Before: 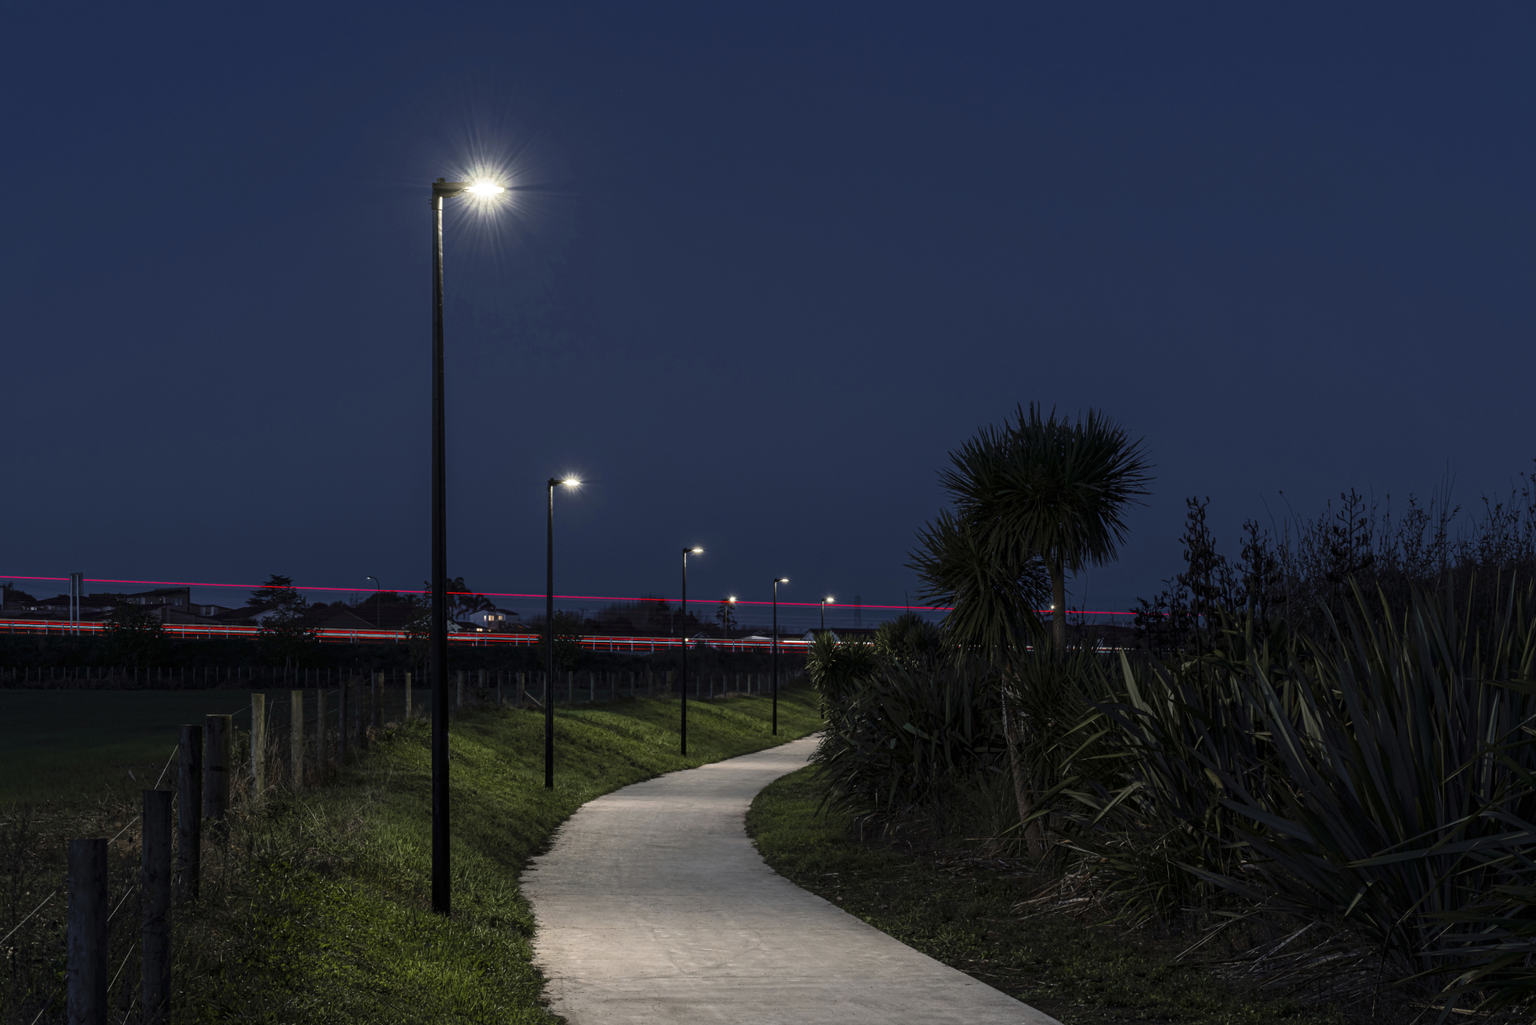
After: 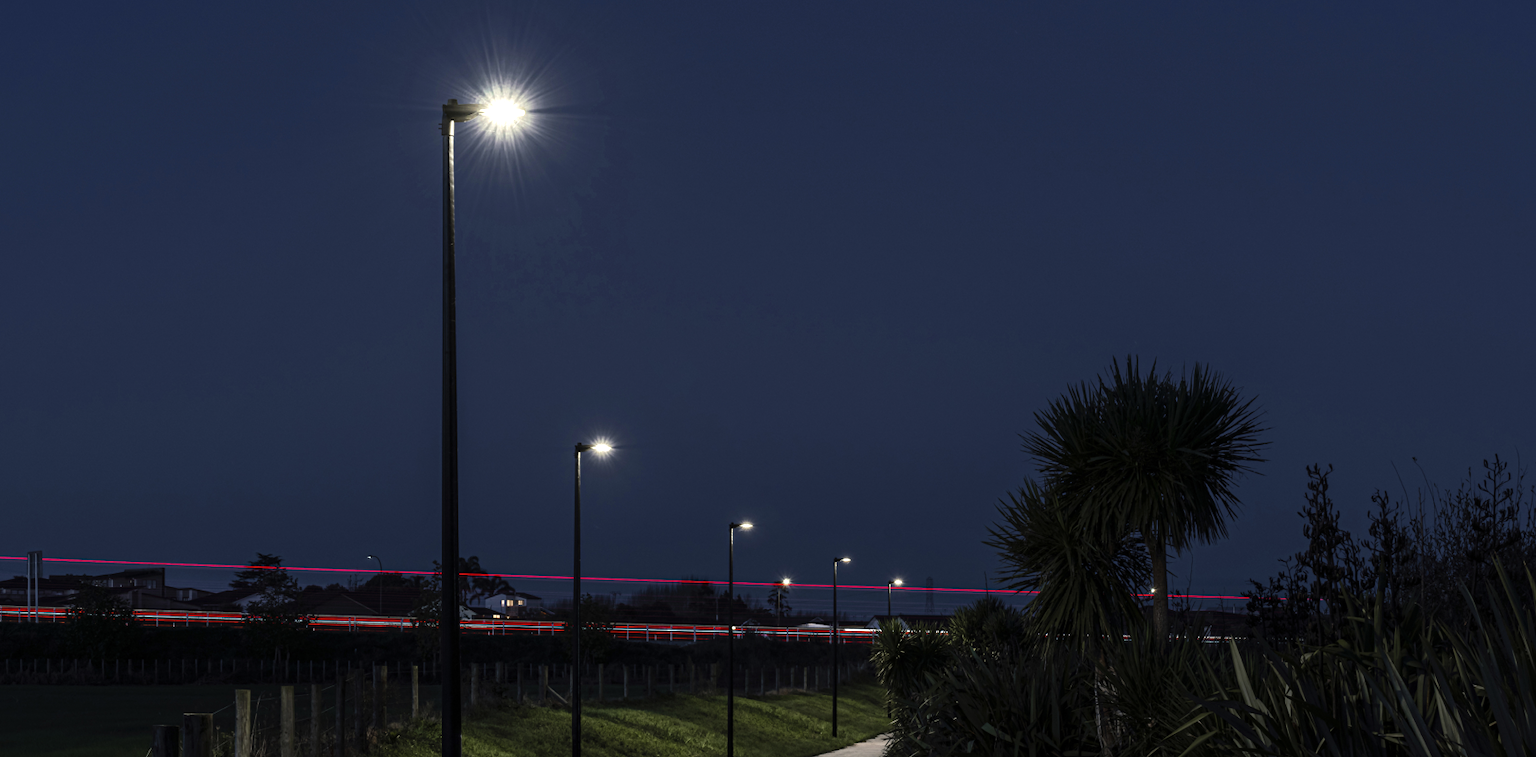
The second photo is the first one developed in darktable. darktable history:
tone equalizer: -8 EV -0.417 EV, -7 EV -0.389 EV, -6 EV -0.333 EV, -5 EV -0.222 EV, -3 EV 0.222 EV, -2 EV 0.333 EV, -1 EV 0.389 EV, +0 EV 0.417 EV, edges refinement/feathering 500, mask exposure compensation -1.57 EV, preserve details no
crop: left 3.015%, top 8.969%, right 9.647%, bottom 26.457%
